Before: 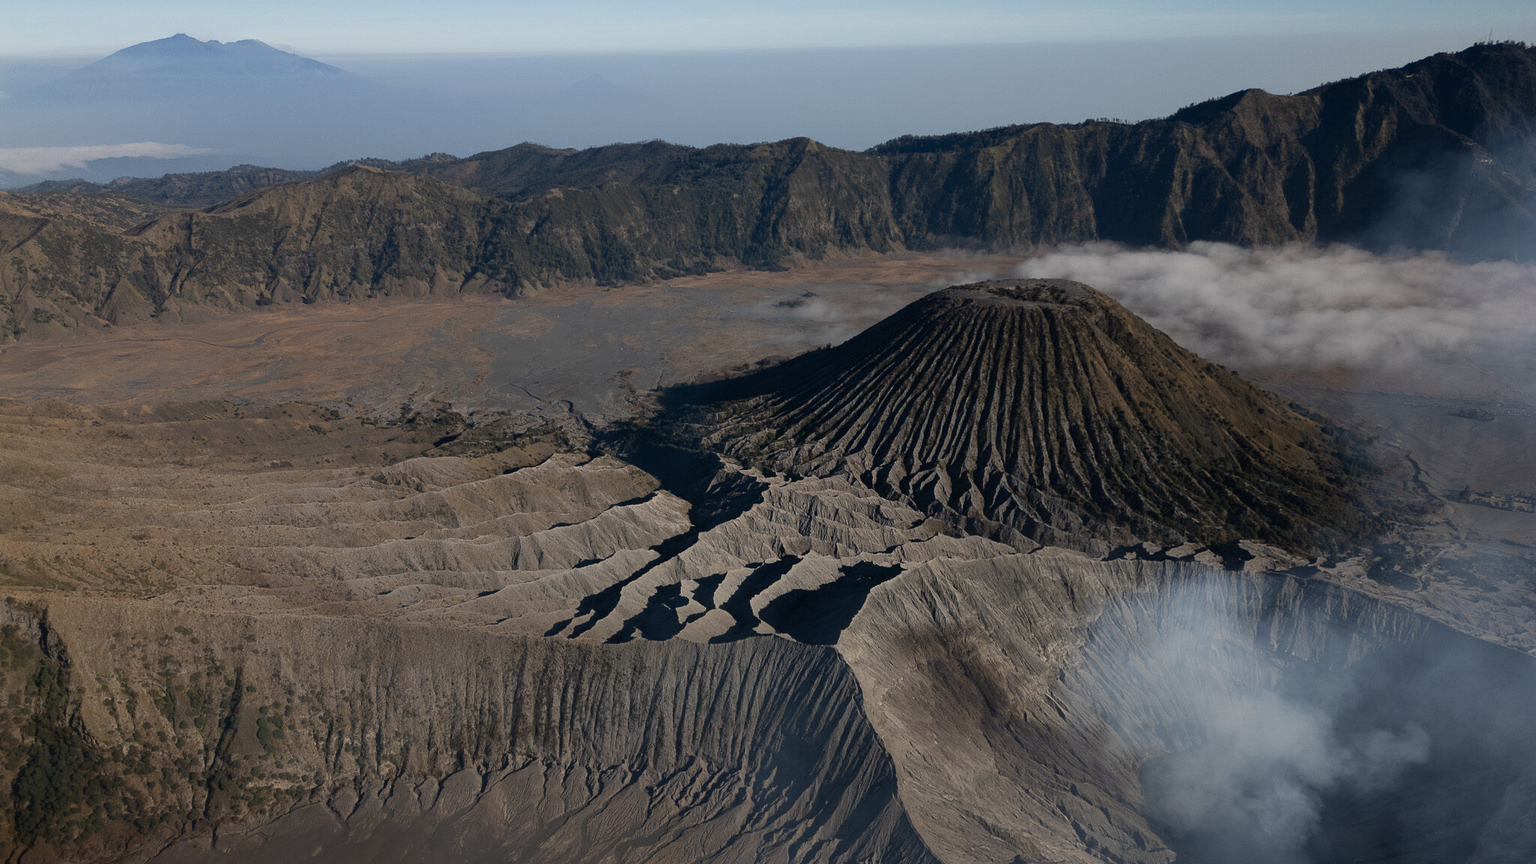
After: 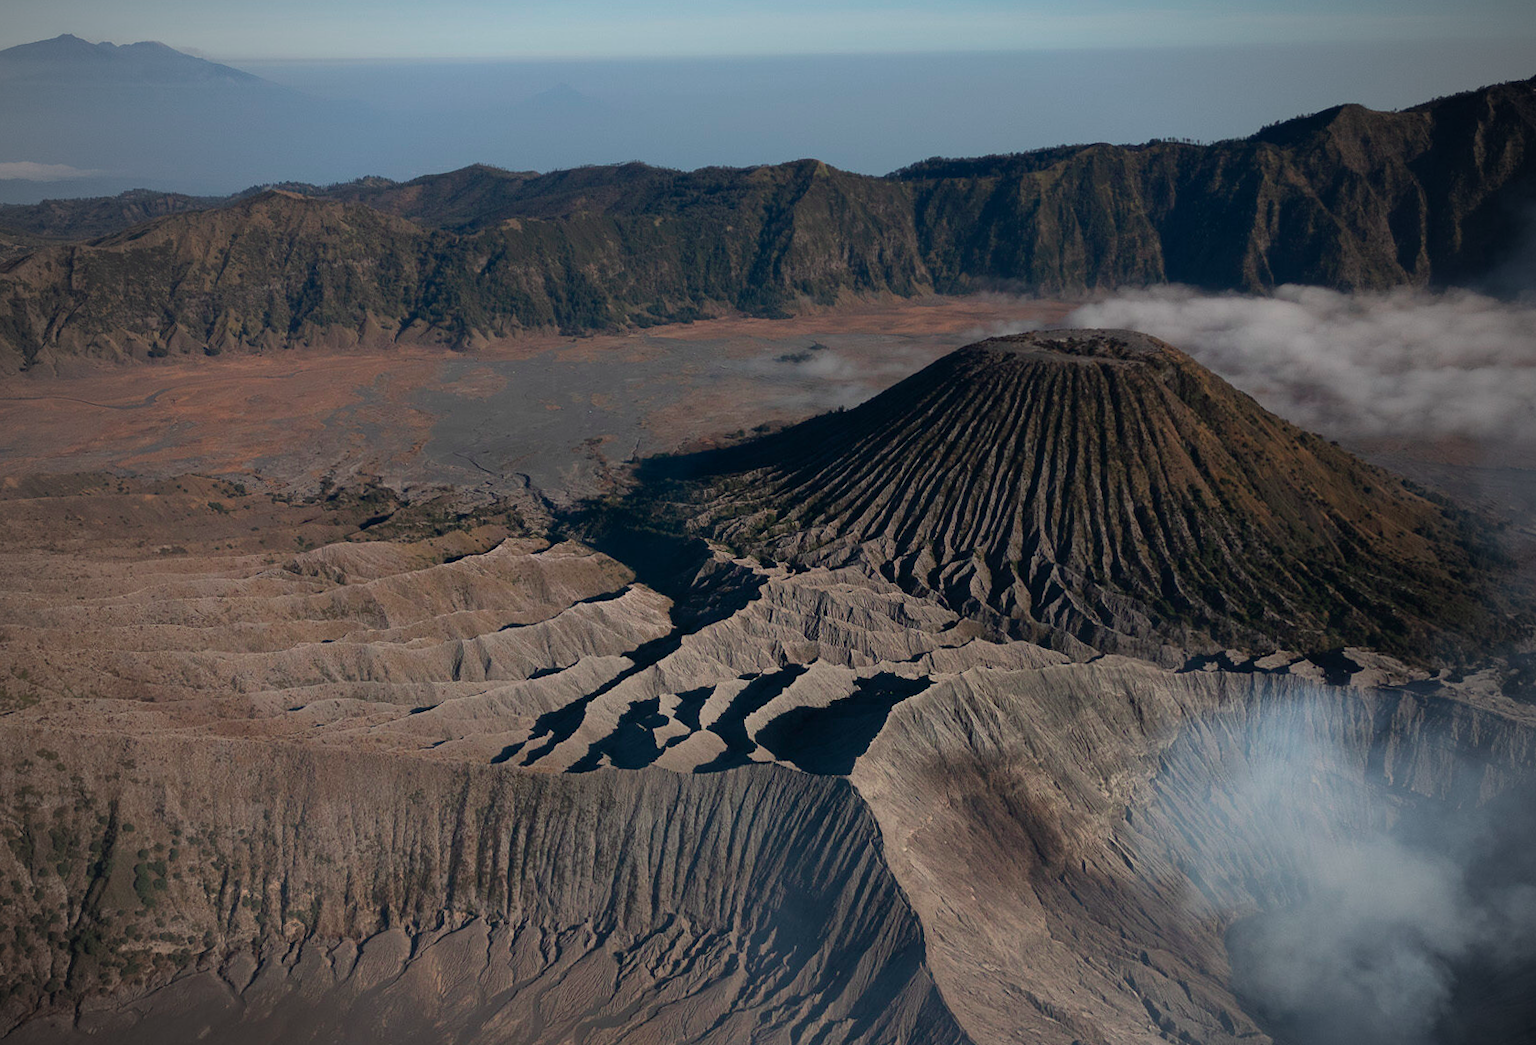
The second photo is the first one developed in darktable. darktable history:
rotate and perspective: rotation 0.226°, lens shift (vertical) -0.042, crop left 0.023, crop right 0.982, crop top 0.006, crop bottom 0.994
exposure: exposure 0.29 EV, compensate highlight preservation false
white balance: emerald 1
vignetting: fall-off start 71.74%
crop: left 8.026%, right 7.374%
graduated density: on, module defaults
color contrast: green-magenta contrast 1.73, blue-yellow contrast 1.15
